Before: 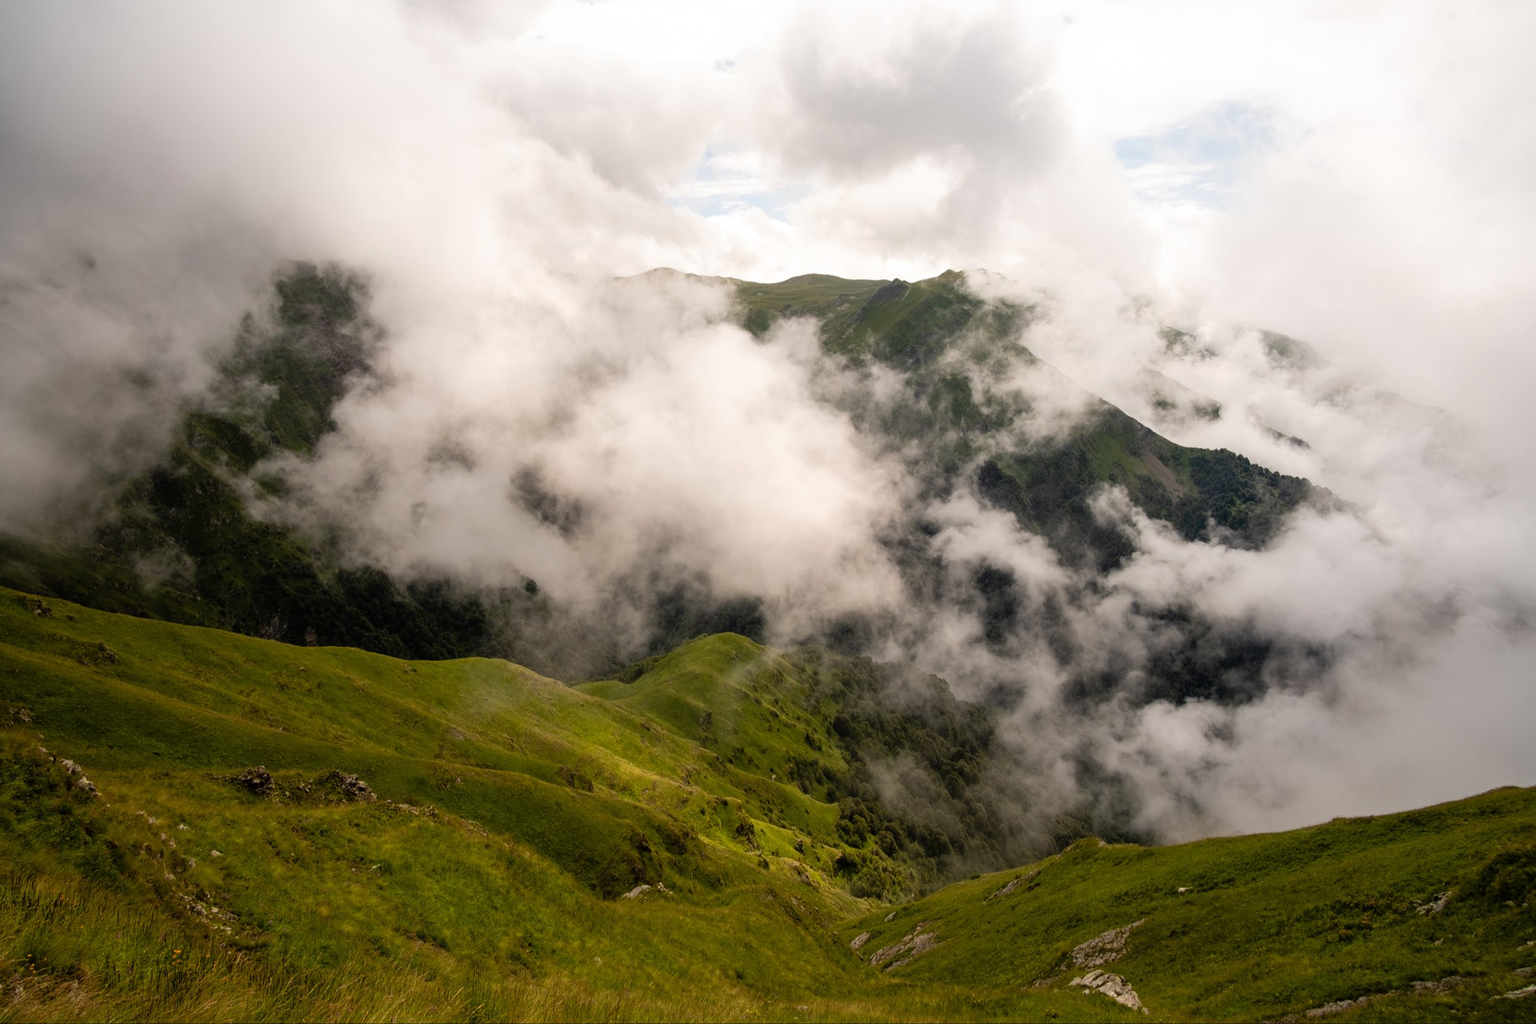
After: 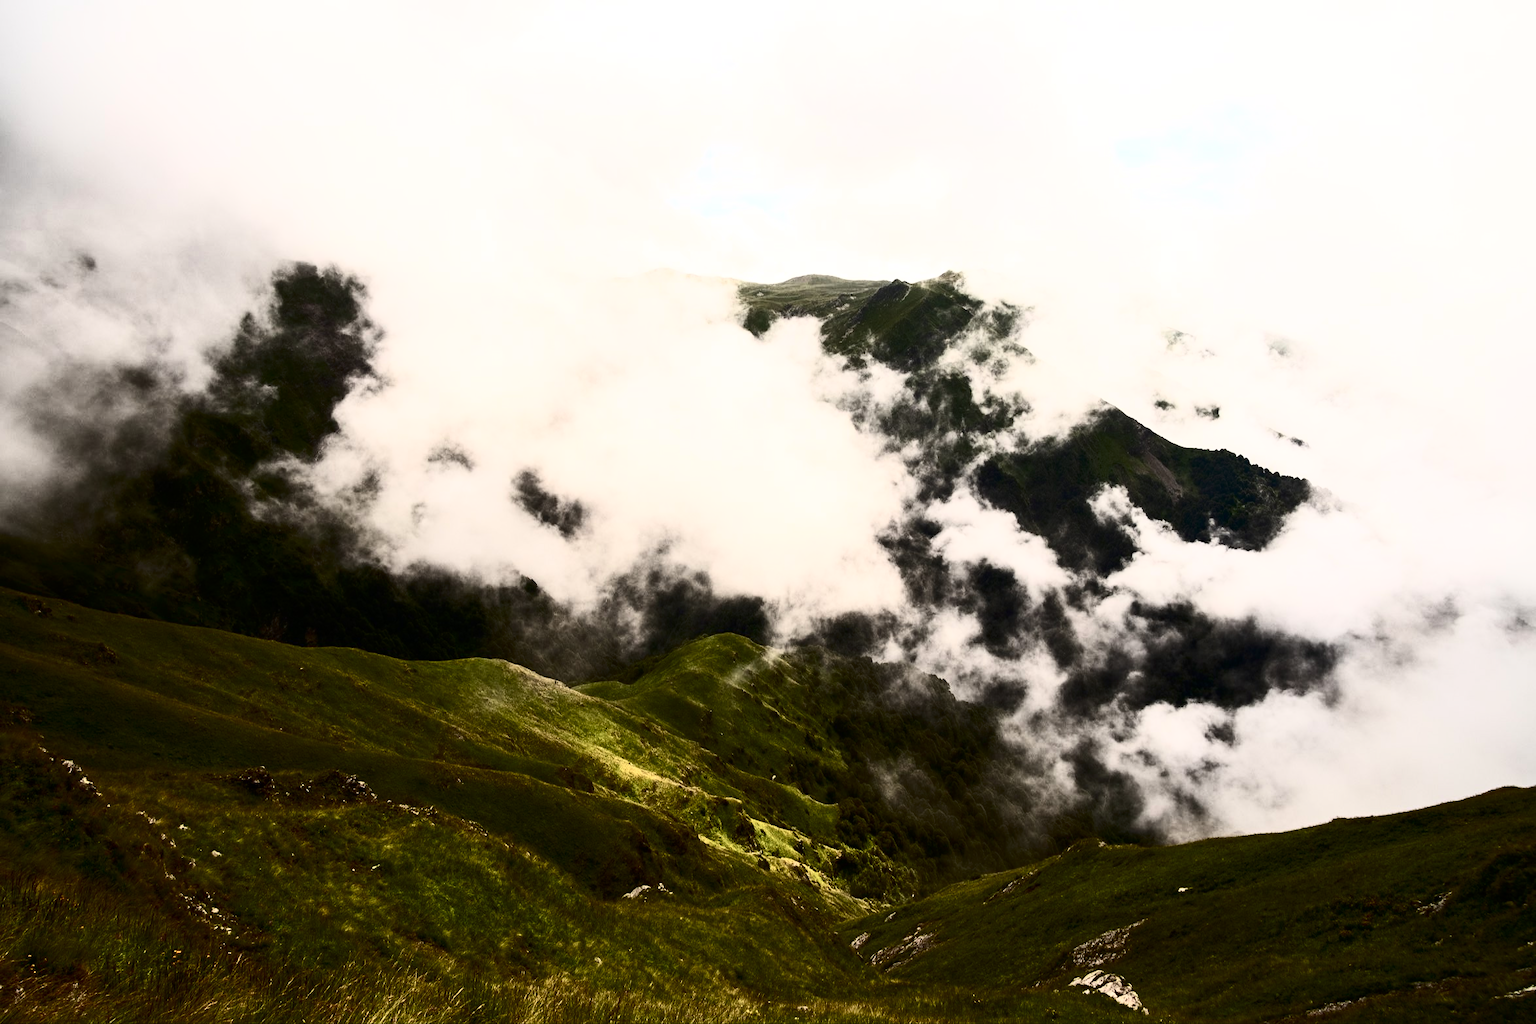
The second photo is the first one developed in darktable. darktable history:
contrast brightness saturation: contrast 0.949, brightness 0.204
